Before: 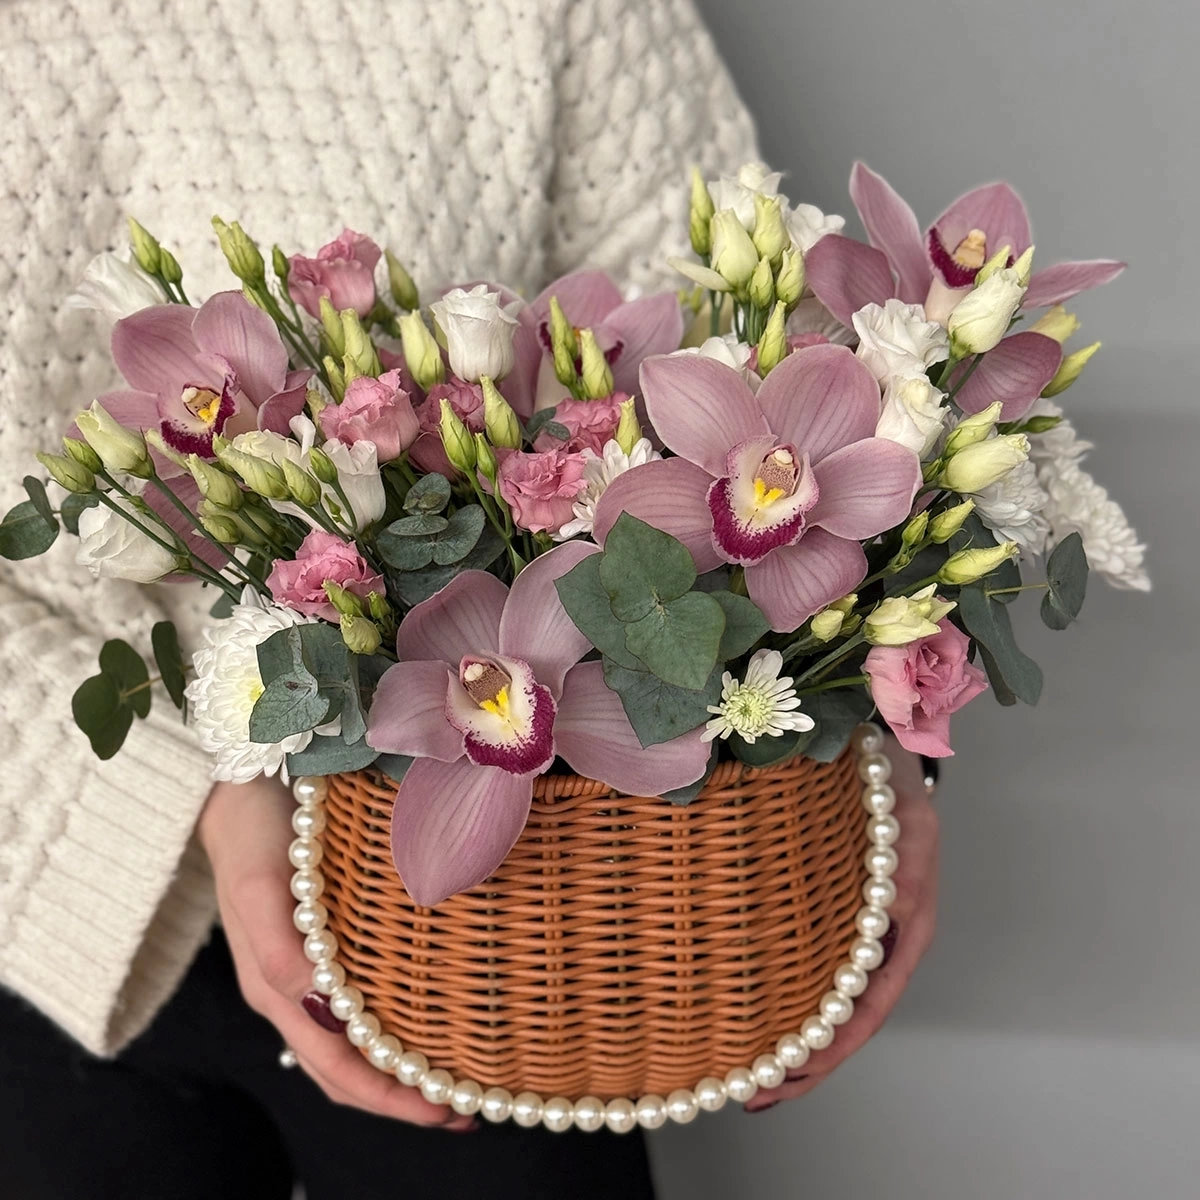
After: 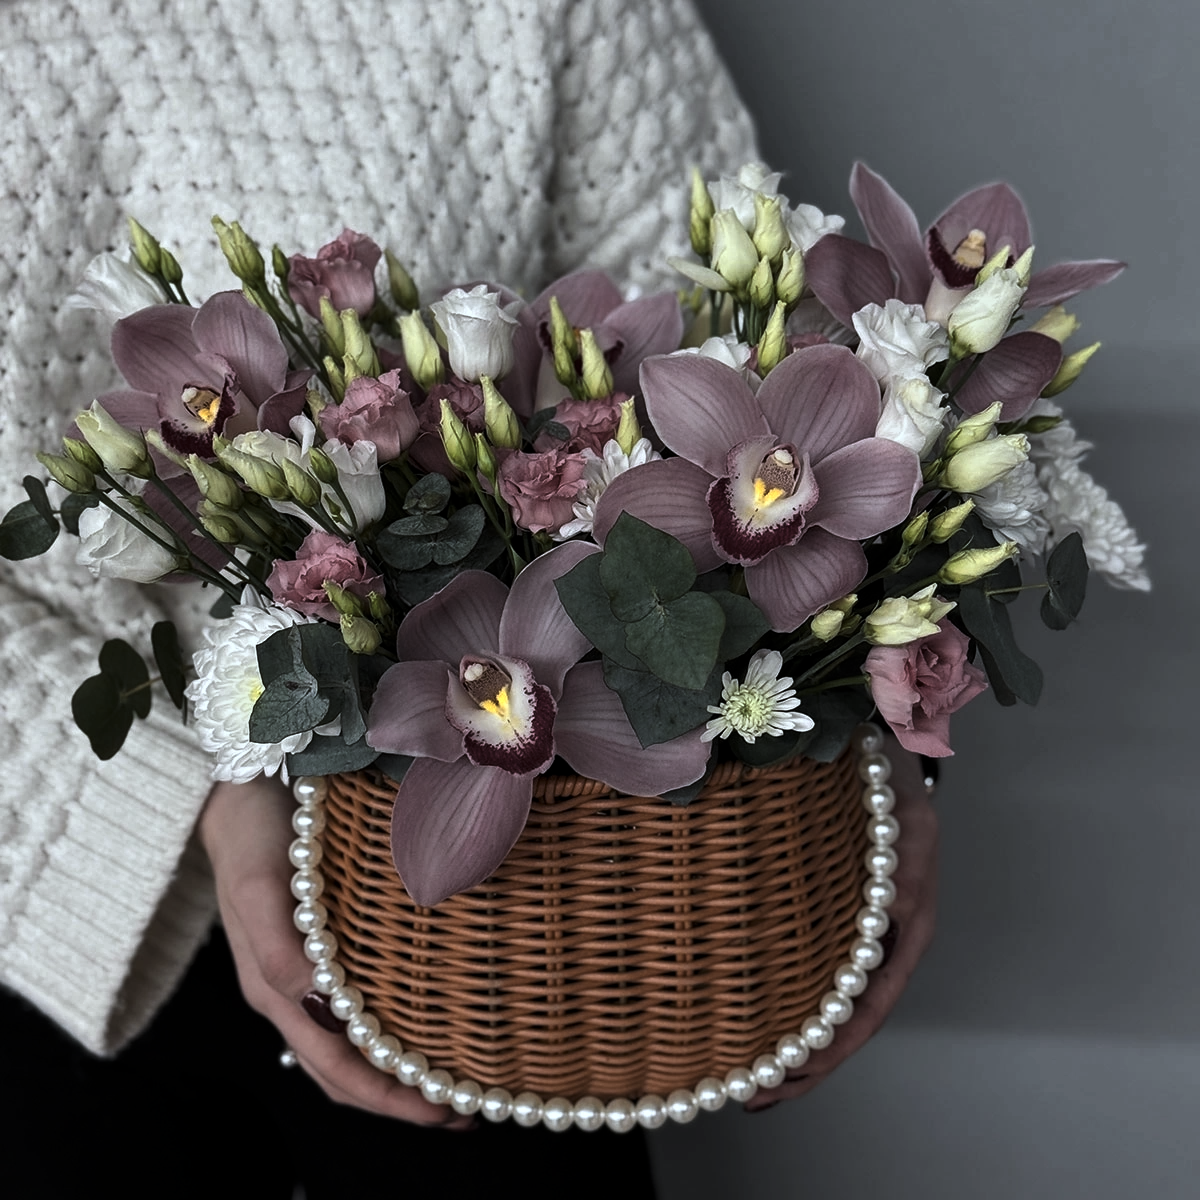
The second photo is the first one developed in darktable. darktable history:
color zones: curves: ch0 [(0.018, 0.548) (0.224, 0.64) (0.425, 0.447) (0.675, 0.575) (0.732, 0.579)]; ch1 [(0.066, 0.487) (0.25, 0.5) (0.404, 0.43) (0.75, 0.421) (0.956, 0.421)]; ch2 [(0.044, 0.561) (0.215, 0.465) (0.399, 0.544) (0.465, 0.548) (0.614, 0.447) (0.724, 0.43) (0.882, 0.623) (0.956, 0.632)]
white balance: red 0.924, blue 1.095
levels: levels [0, 0.618, 1]
exposure: compensate highlight preservation false
